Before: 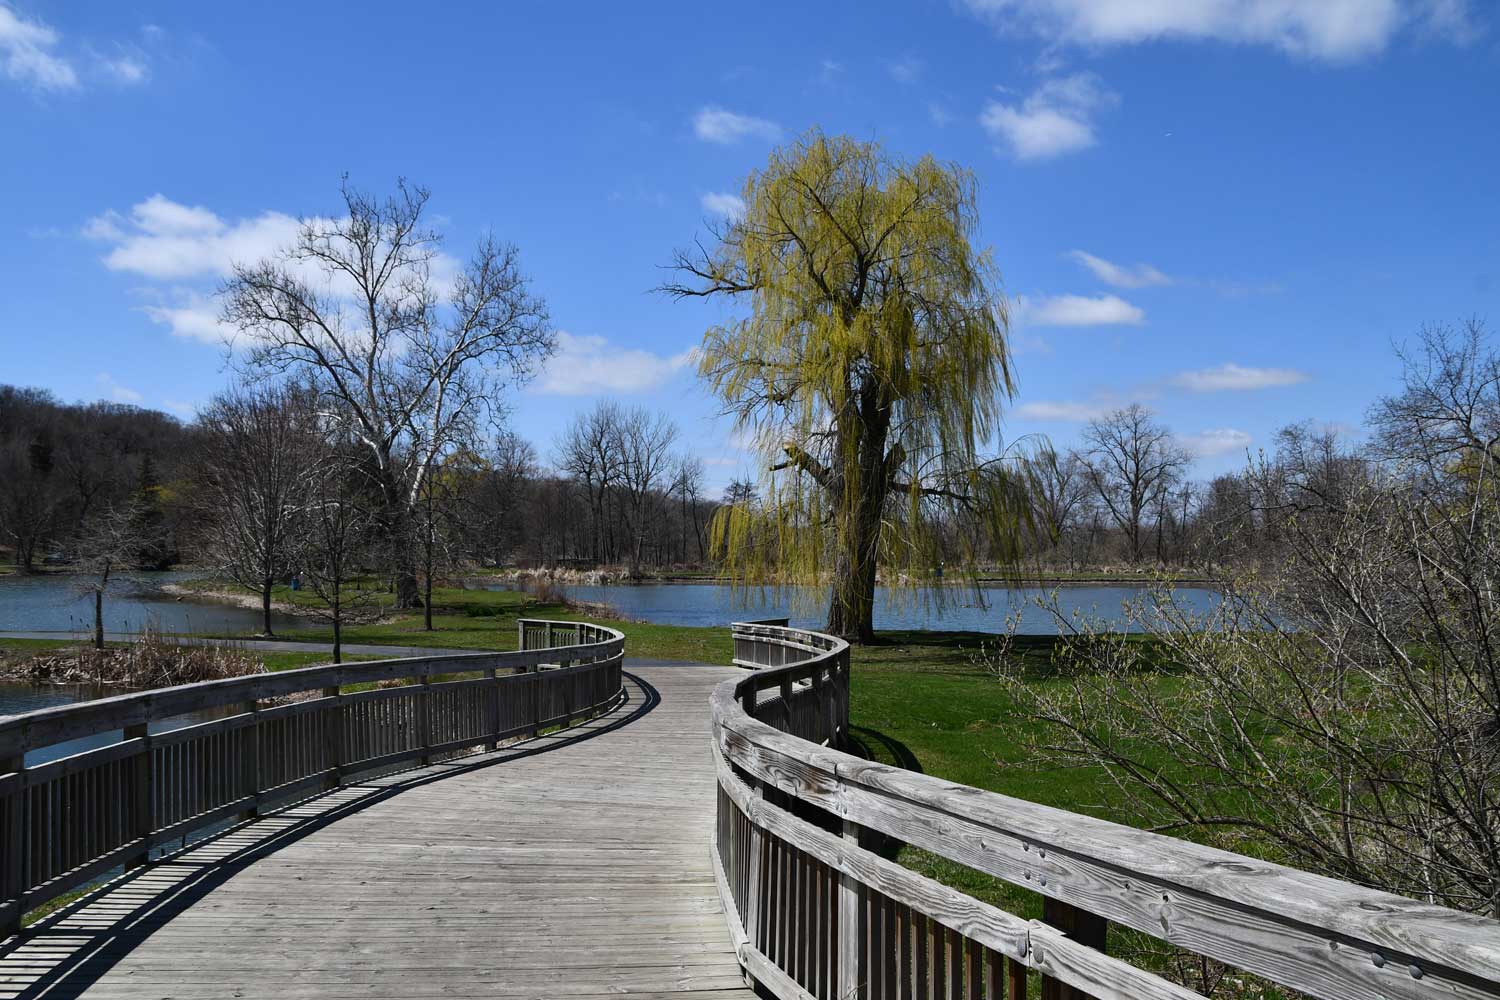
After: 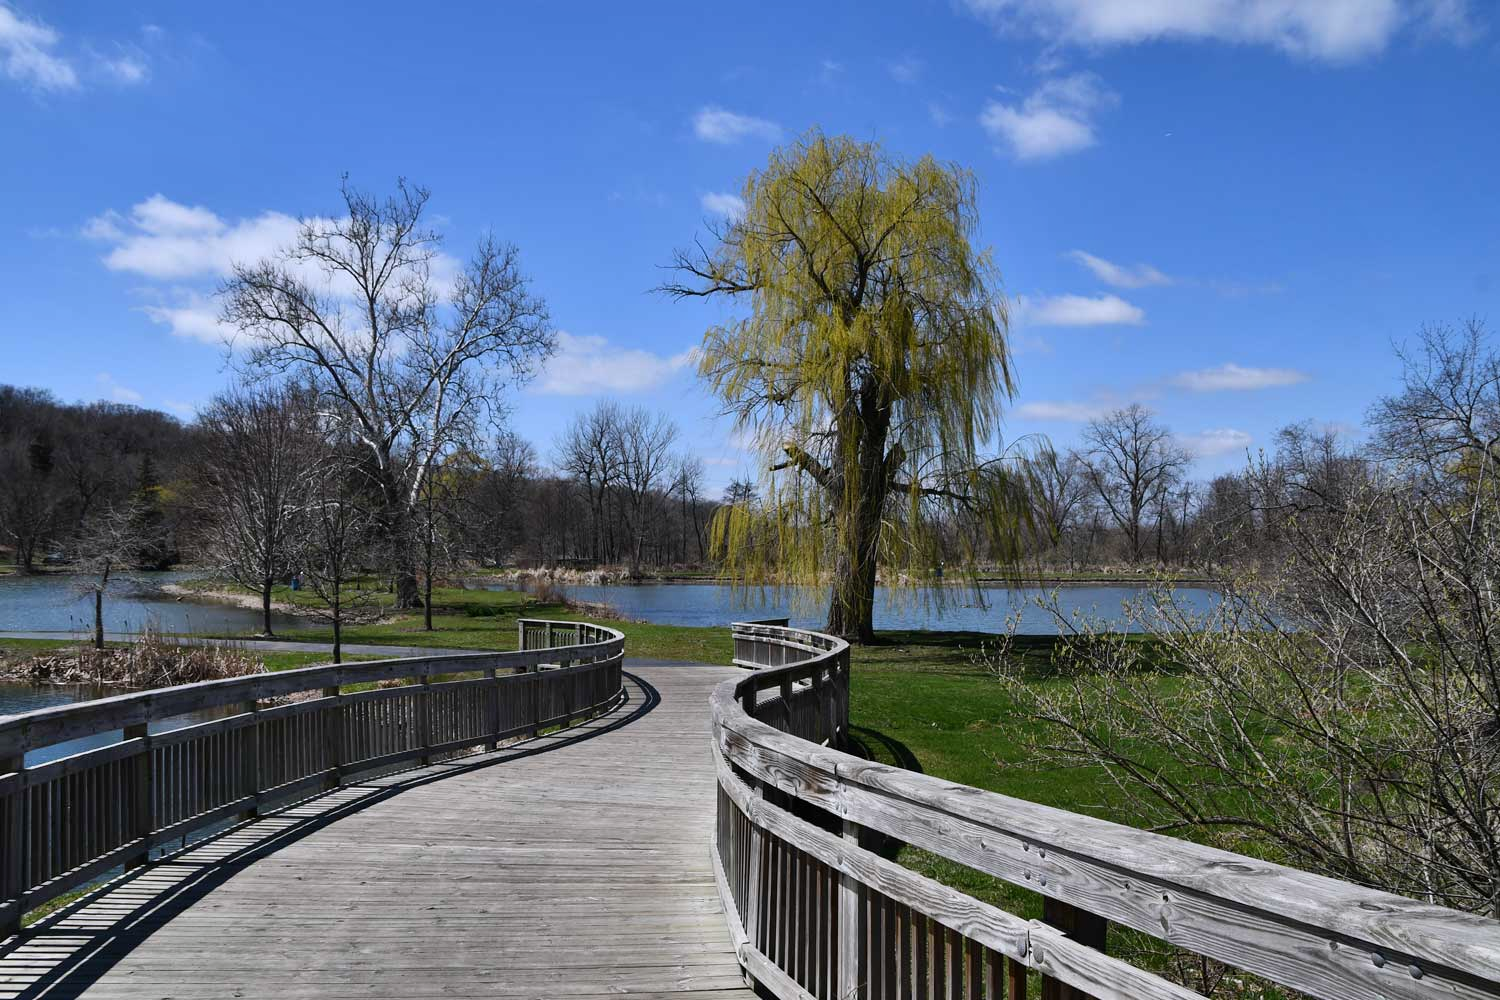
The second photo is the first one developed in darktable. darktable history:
shadows and highlights: soften with gaussian
white balance: red 1.004, blue 1.024
